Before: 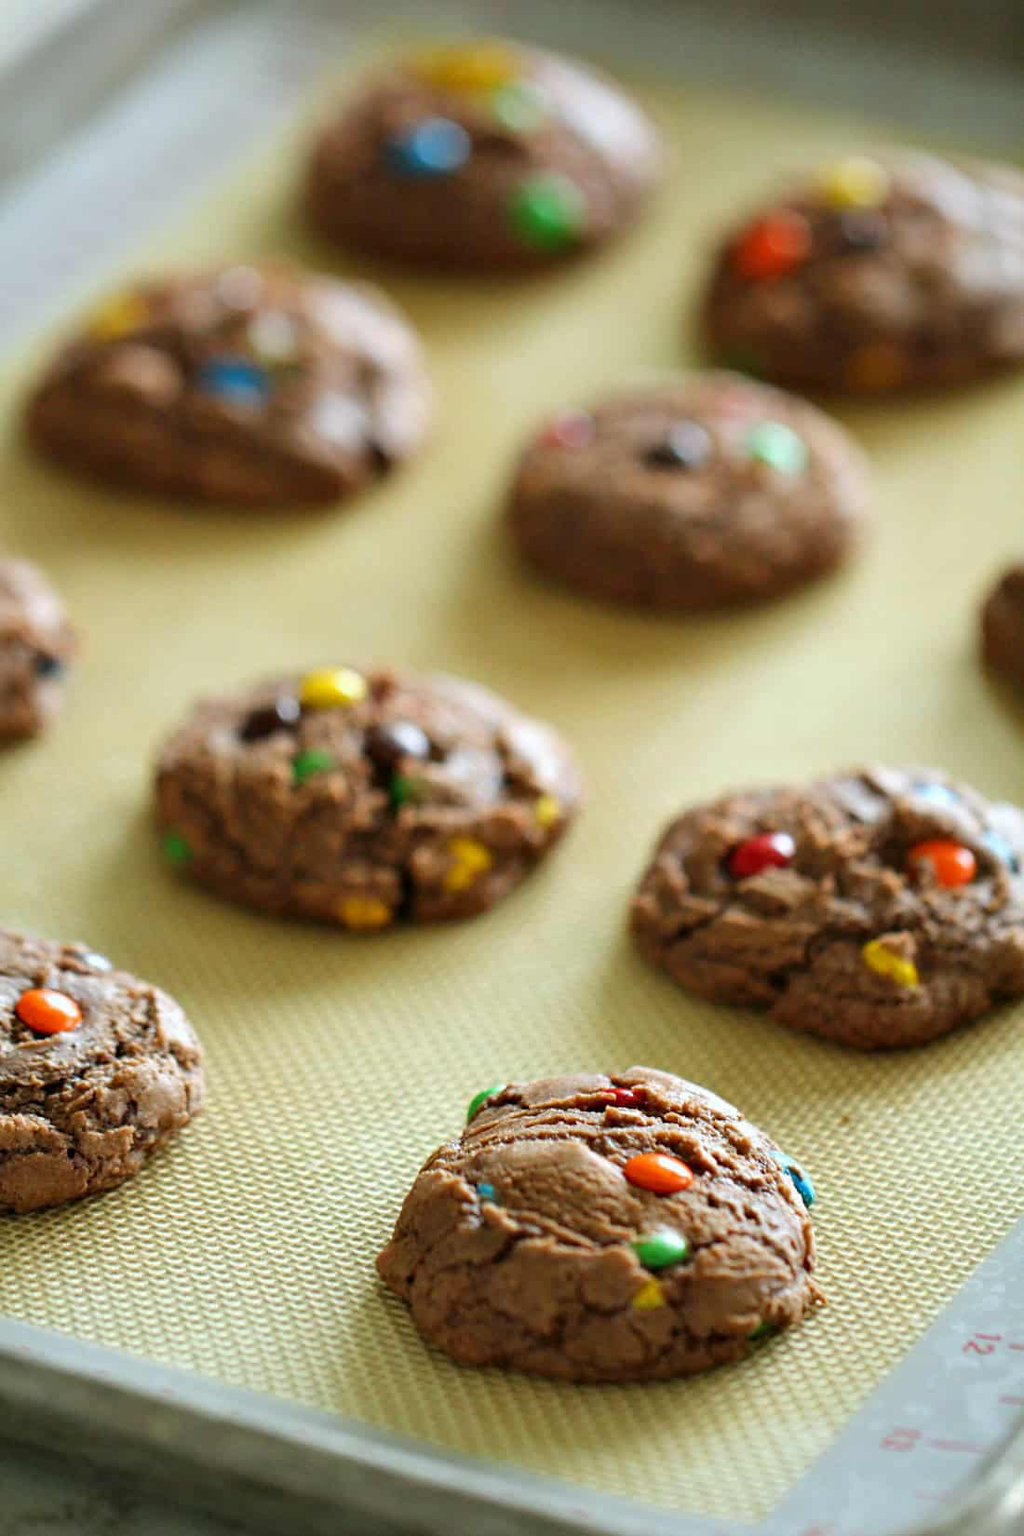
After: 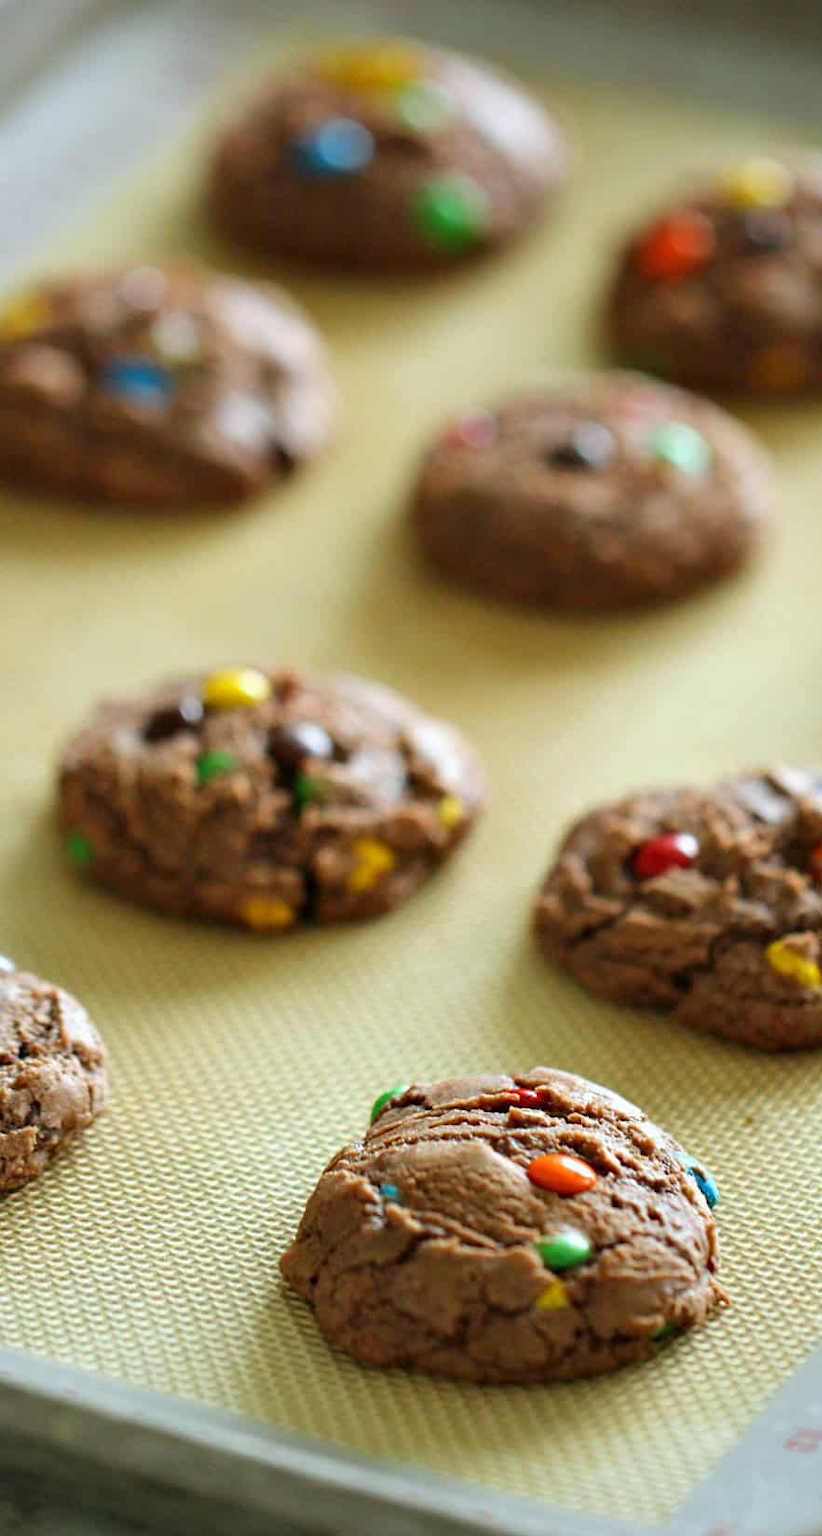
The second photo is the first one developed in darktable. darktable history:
crop and rotate: left 9.511%, right 10.194%
